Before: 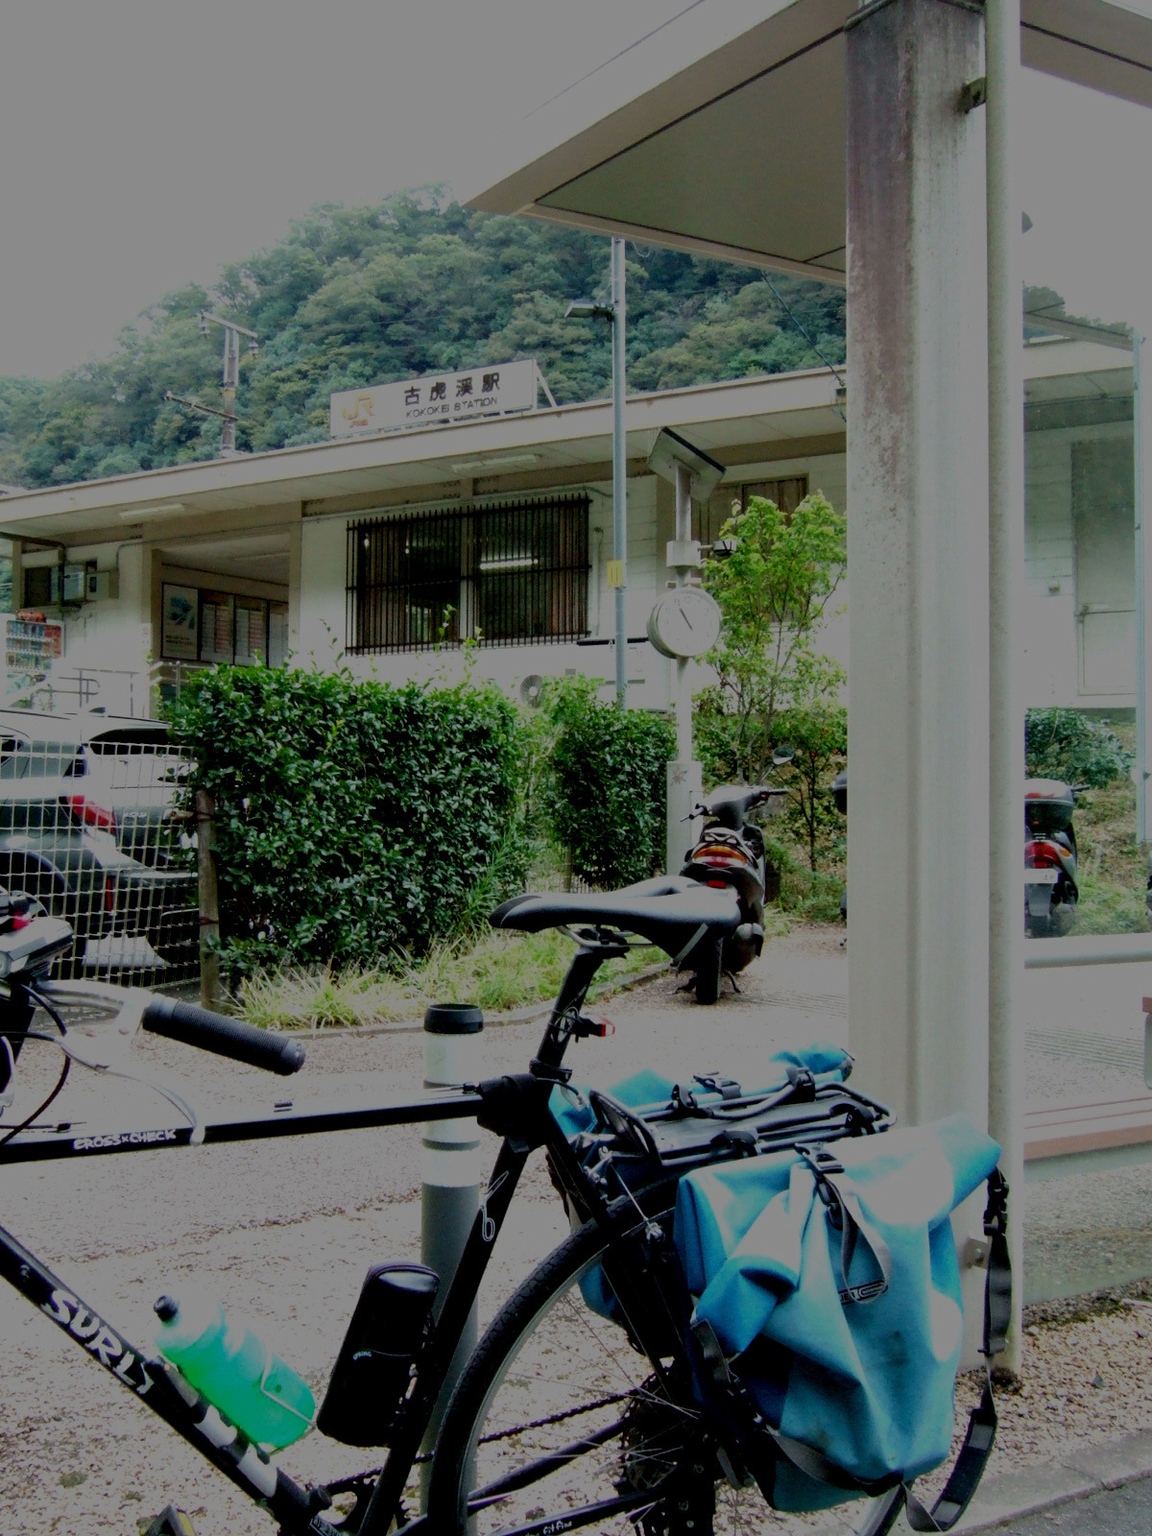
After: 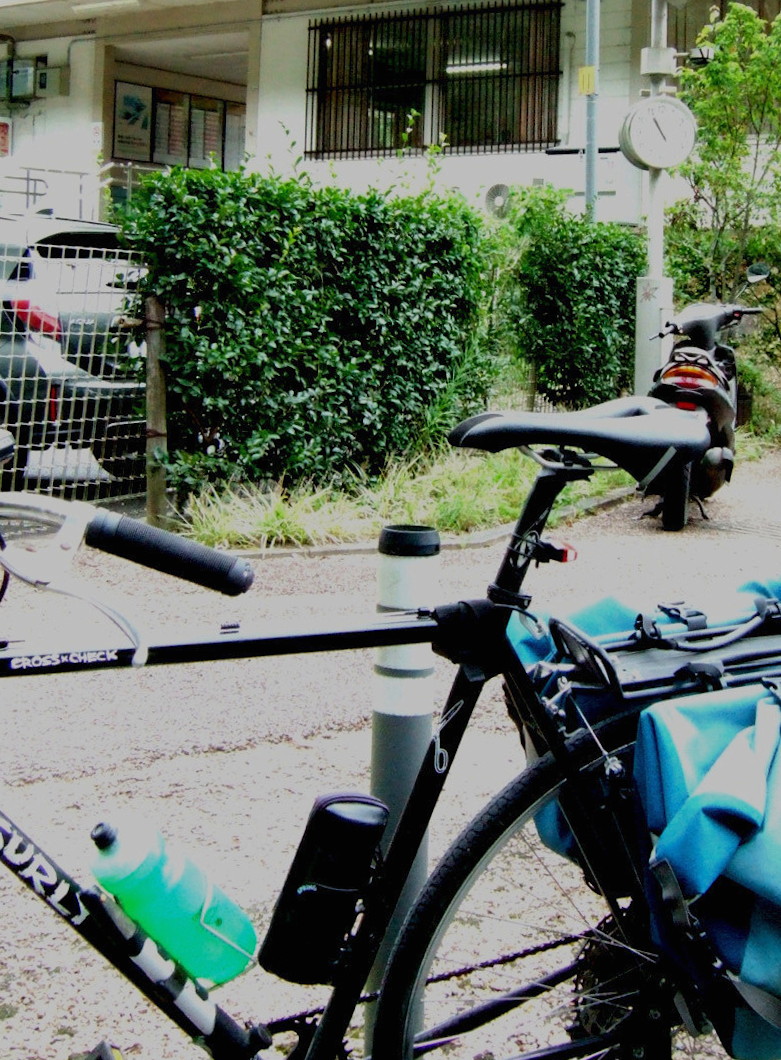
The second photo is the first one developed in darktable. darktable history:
exposure: black level correction 0, exposure 1.001 EV, compensate highlight preservation false
crop and rotate: angle -1.16°, left 3.648%, top 31.964%, right 29.474%
